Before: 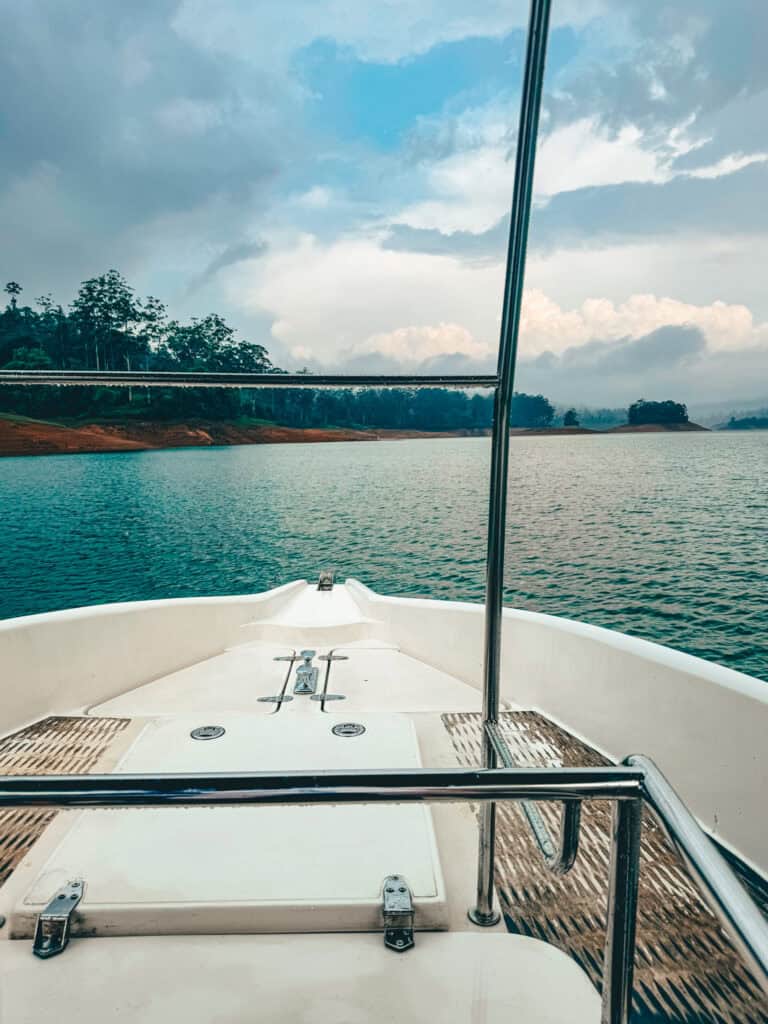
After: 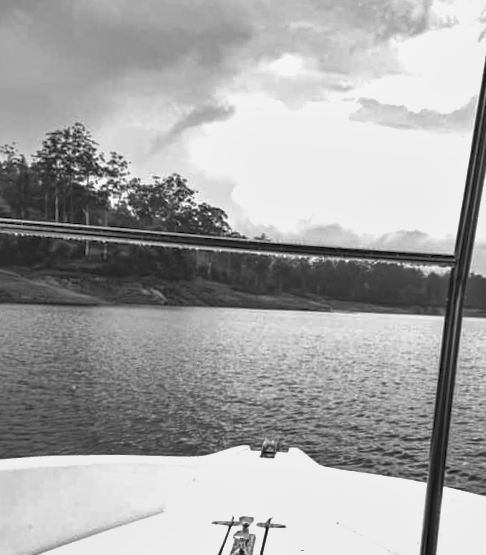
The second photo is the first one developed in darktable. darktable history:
base curve: curves: ch0 [(0, 0) (0.595, 0.418) (1, 1)], preserve colors none
exposure: exposure 0.661 EV, compensate highlight preservation false
color correction: highlights a* 10.32, highlights b* 14.66, shadows a* -9.59, shadows b* -15.02
rotate and perspective: rotation -1°, crop left 0.011, crop right 0.989, crop top 0.025, crop bottom 0.975
monochrome: a 14.95, b -89.96
shadows and highlights: low approximation 0.01, soften with gaussian
crop and rotate: angle -4.99°, left 2.122%, top 6.945%, right 27.566%, bottom 30.519%
contrast brightness saturation: brightness 0.15
